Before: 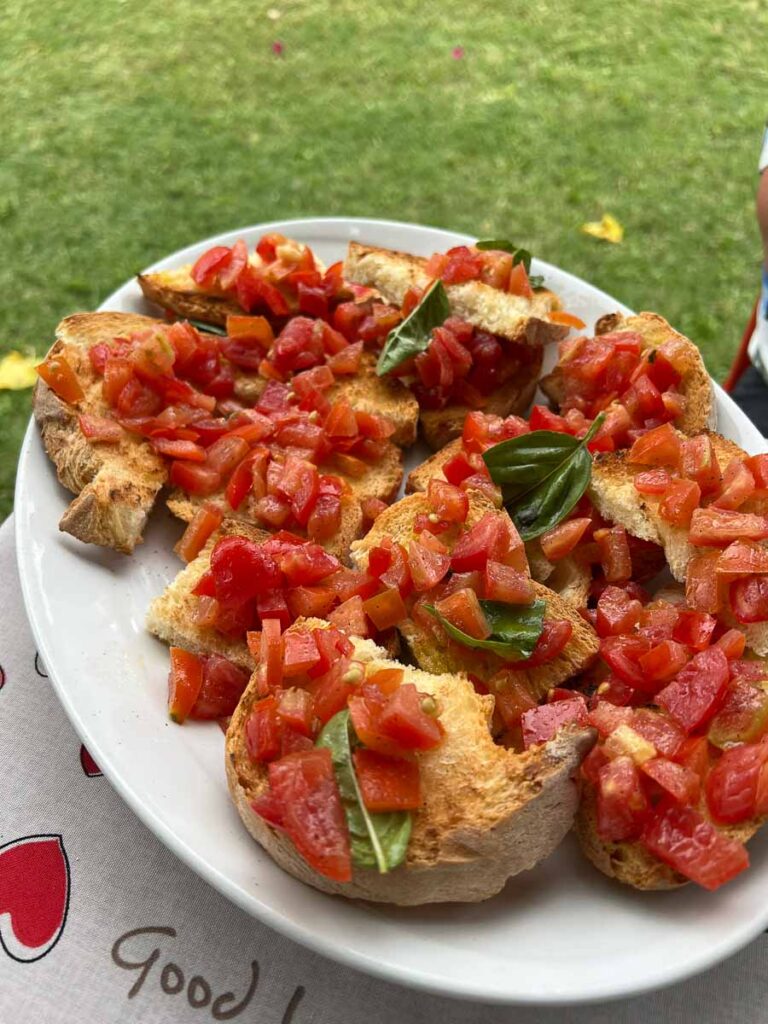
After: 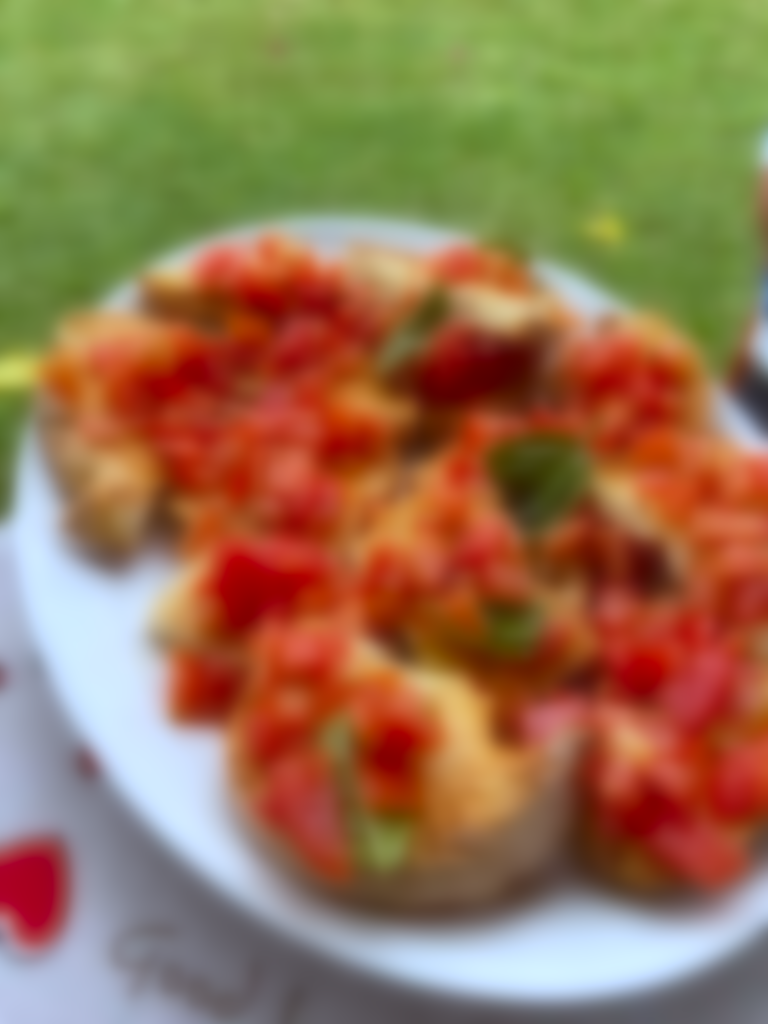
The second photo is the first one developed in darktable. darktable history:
shadows and highlights: soften with gaussian
contrast brightness saturation: saturation 0.18
white balance: red 0.967, blue 1.119, emerald 0.756
lowpass: on, module defaults
color correction: highlights a* -4.98, highlights b* -3.76, shadows a* 3.83, shadows b* 4.08
